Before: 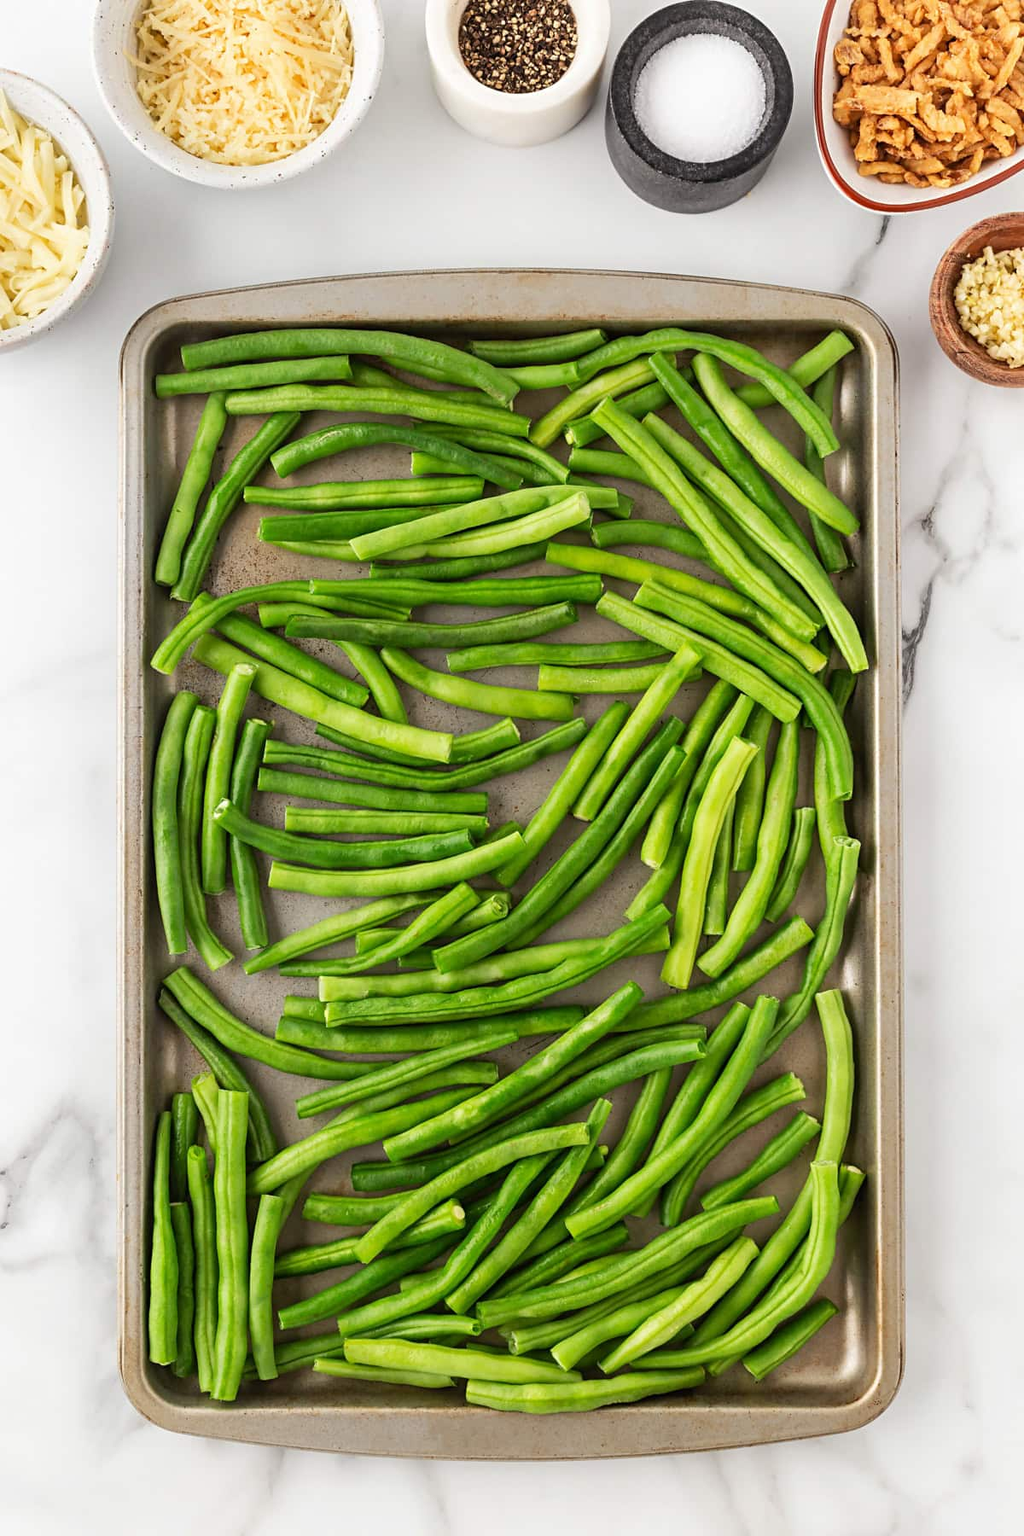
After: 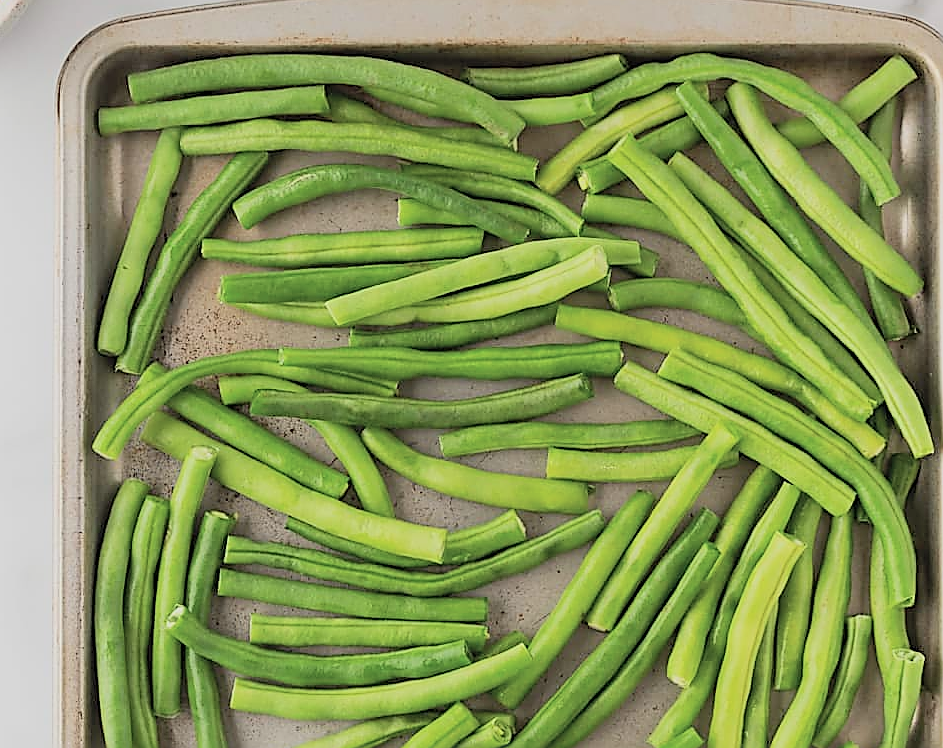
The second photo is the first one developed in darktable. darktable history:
contrast brightness saturation: contrast 0.11, saturation -0.17
global tonemap: drago (0.7, 100)
crop: left 7.036%, top 18.398%, right 14.379%, bottom 40.043%
sharpen: radius 1.4, amount 1.25, threshold 0.7
